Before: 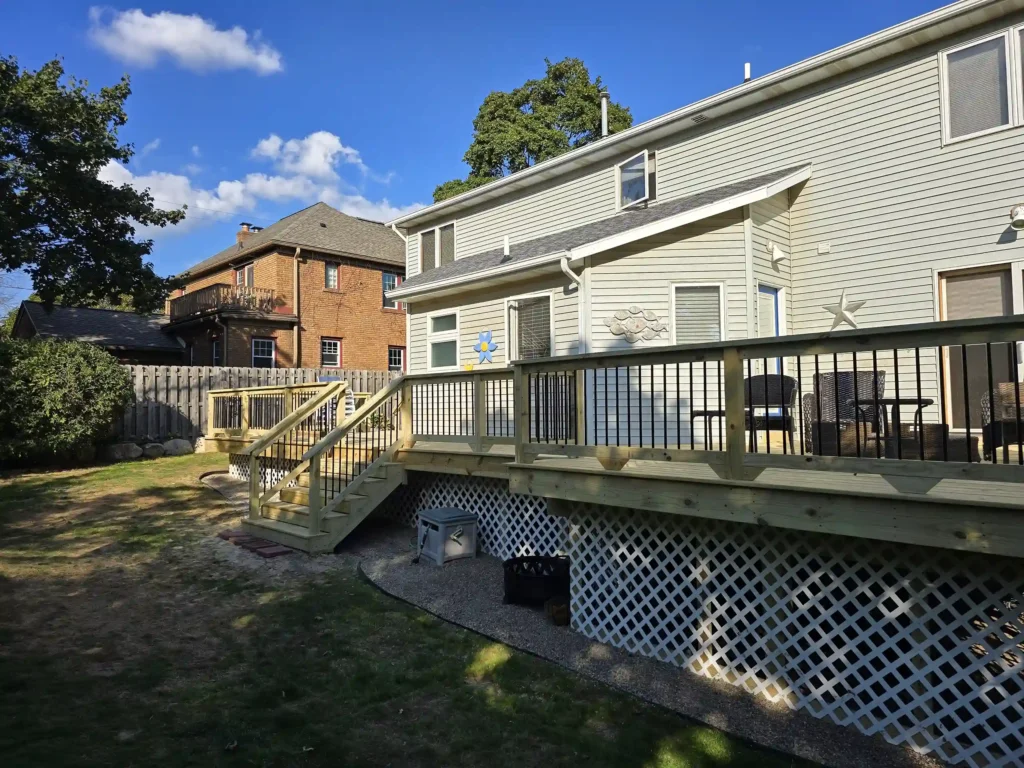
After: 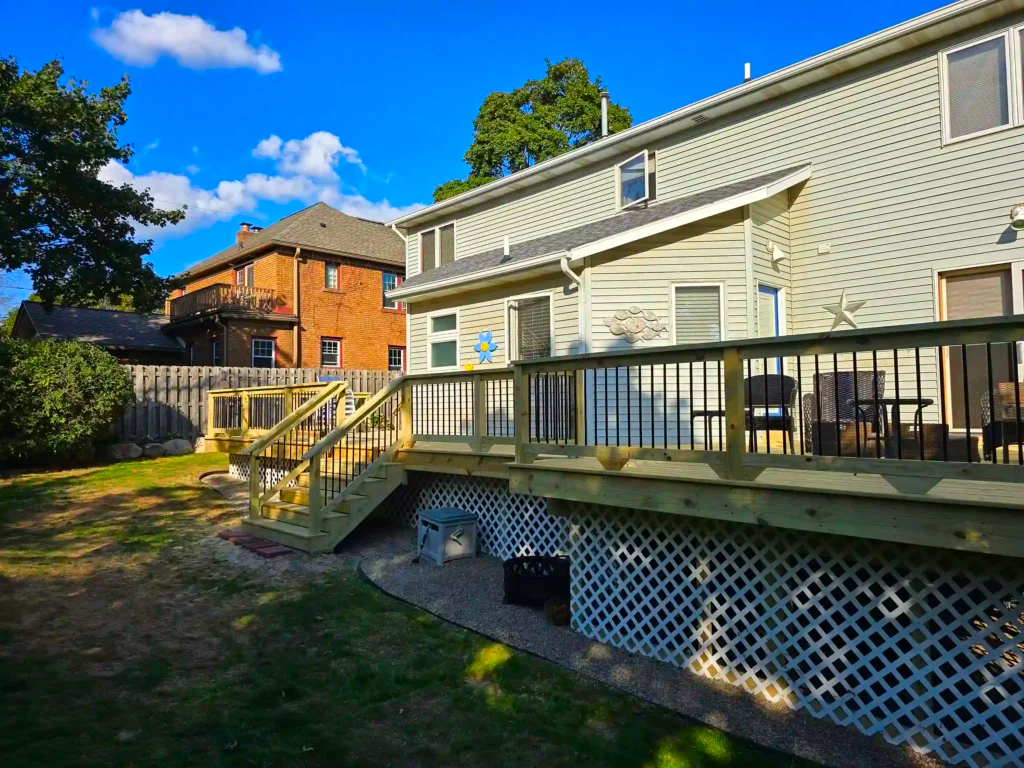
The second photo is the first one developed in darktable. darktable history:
contrast brightness saturation: saturation 0.494
